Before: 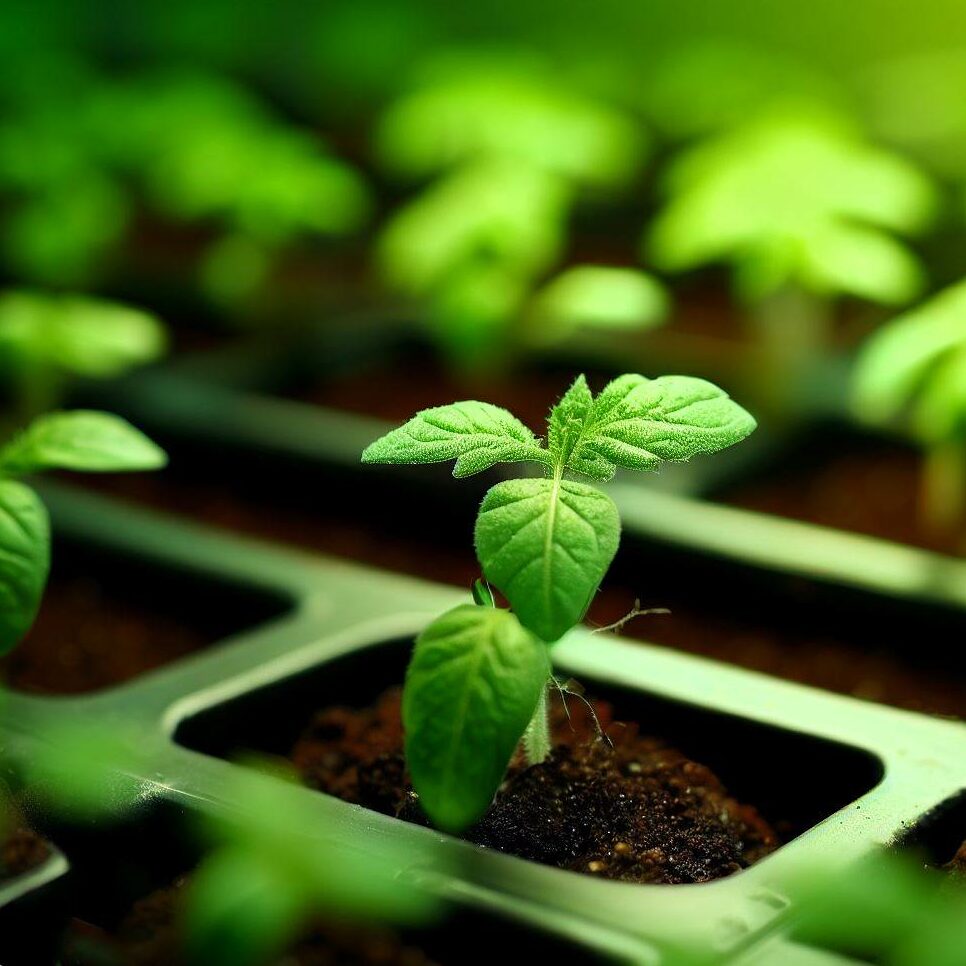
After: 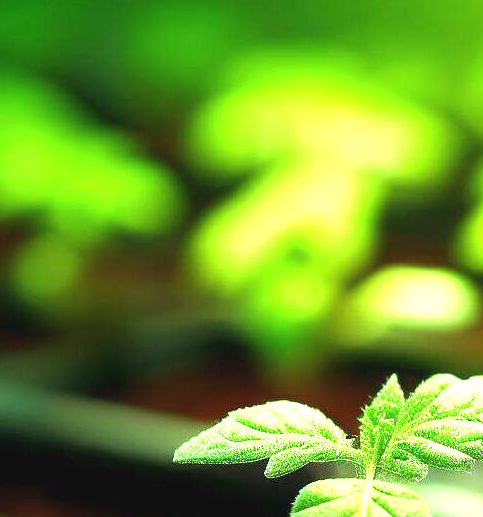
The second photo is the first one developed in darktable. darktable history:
exposure: black level correction -0.002, exposure 1.35 EV, compensate highlight preservation false
crop: left 19.556%, right 30.401%, bottom 46.458%
tone equalizer: on, module defaults
white balance: red 1.05, blue 1.072
